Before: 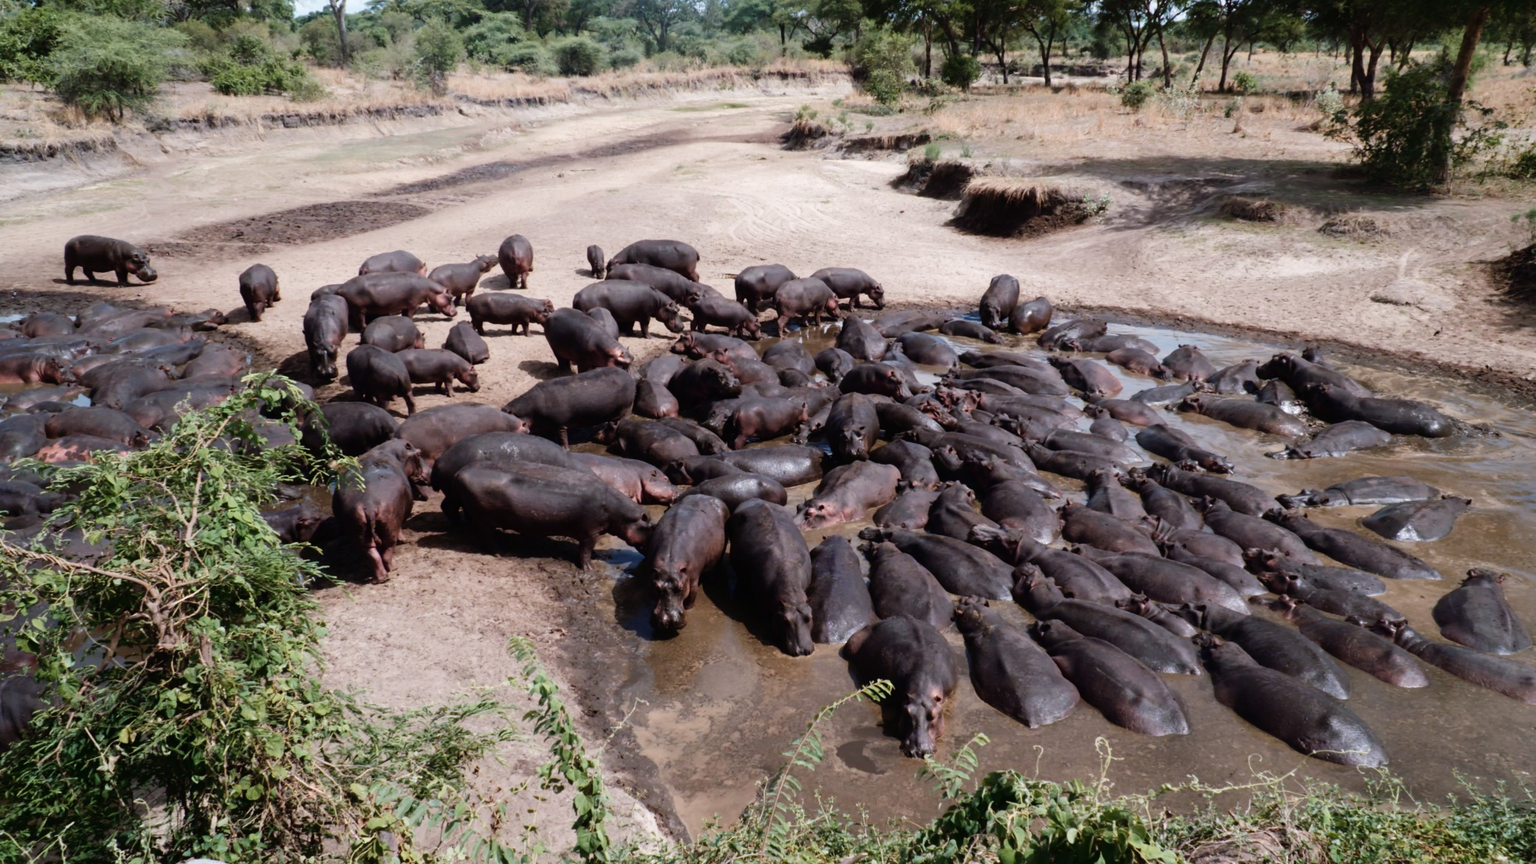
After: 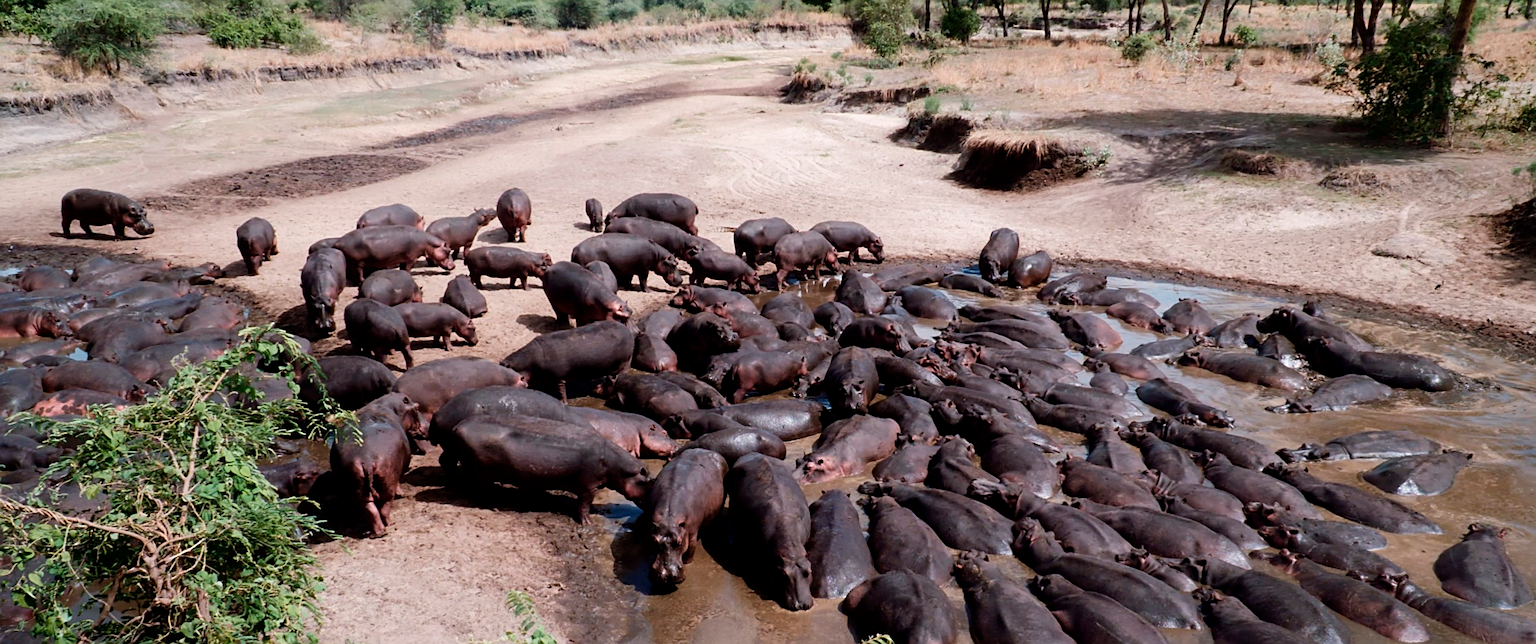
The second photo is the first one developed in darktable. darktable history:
crop: left 0.243%, top 5.539%, bottom 19.76%
exposure: black level correction 0.001, compensate highlight preservation false
sharpen: on, module defaults
